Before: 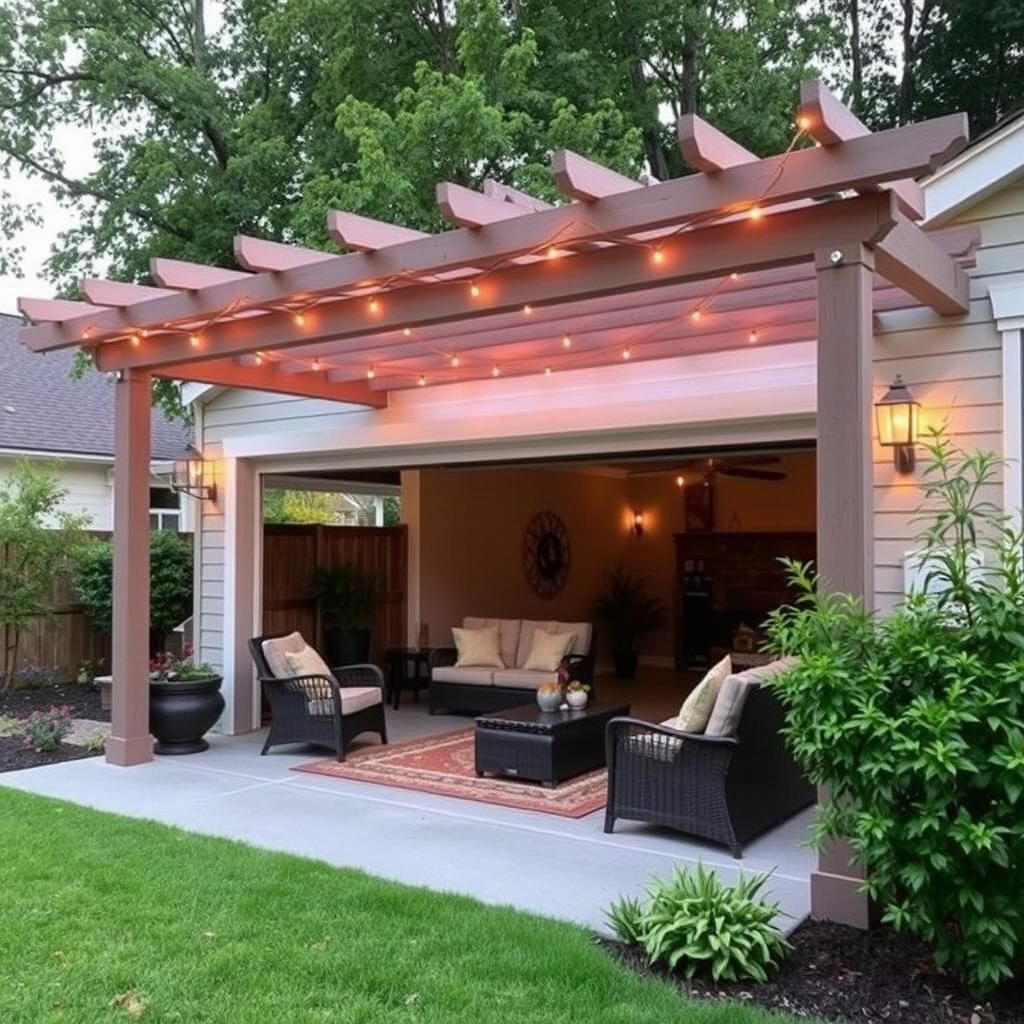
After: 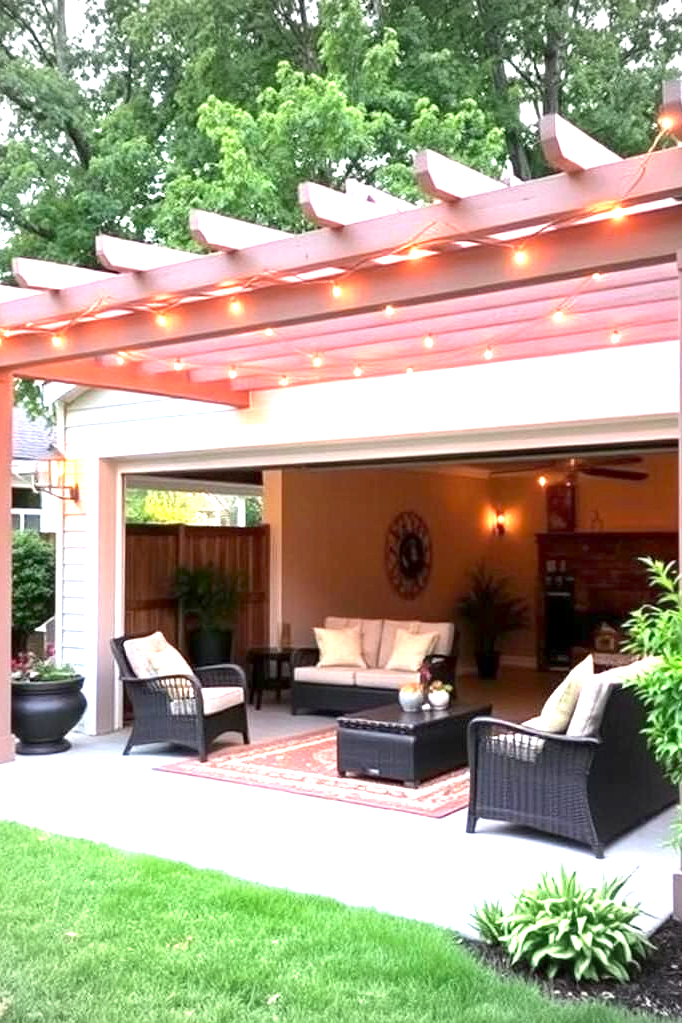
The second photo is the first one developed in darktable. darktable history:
vignetting: unbound false
exposure: black level correction 0.001, exposure 1.719 EV, compensate exposure bias true, compensate highlight preservation false
crop and rotate: left 13.537%, right 19.796%
